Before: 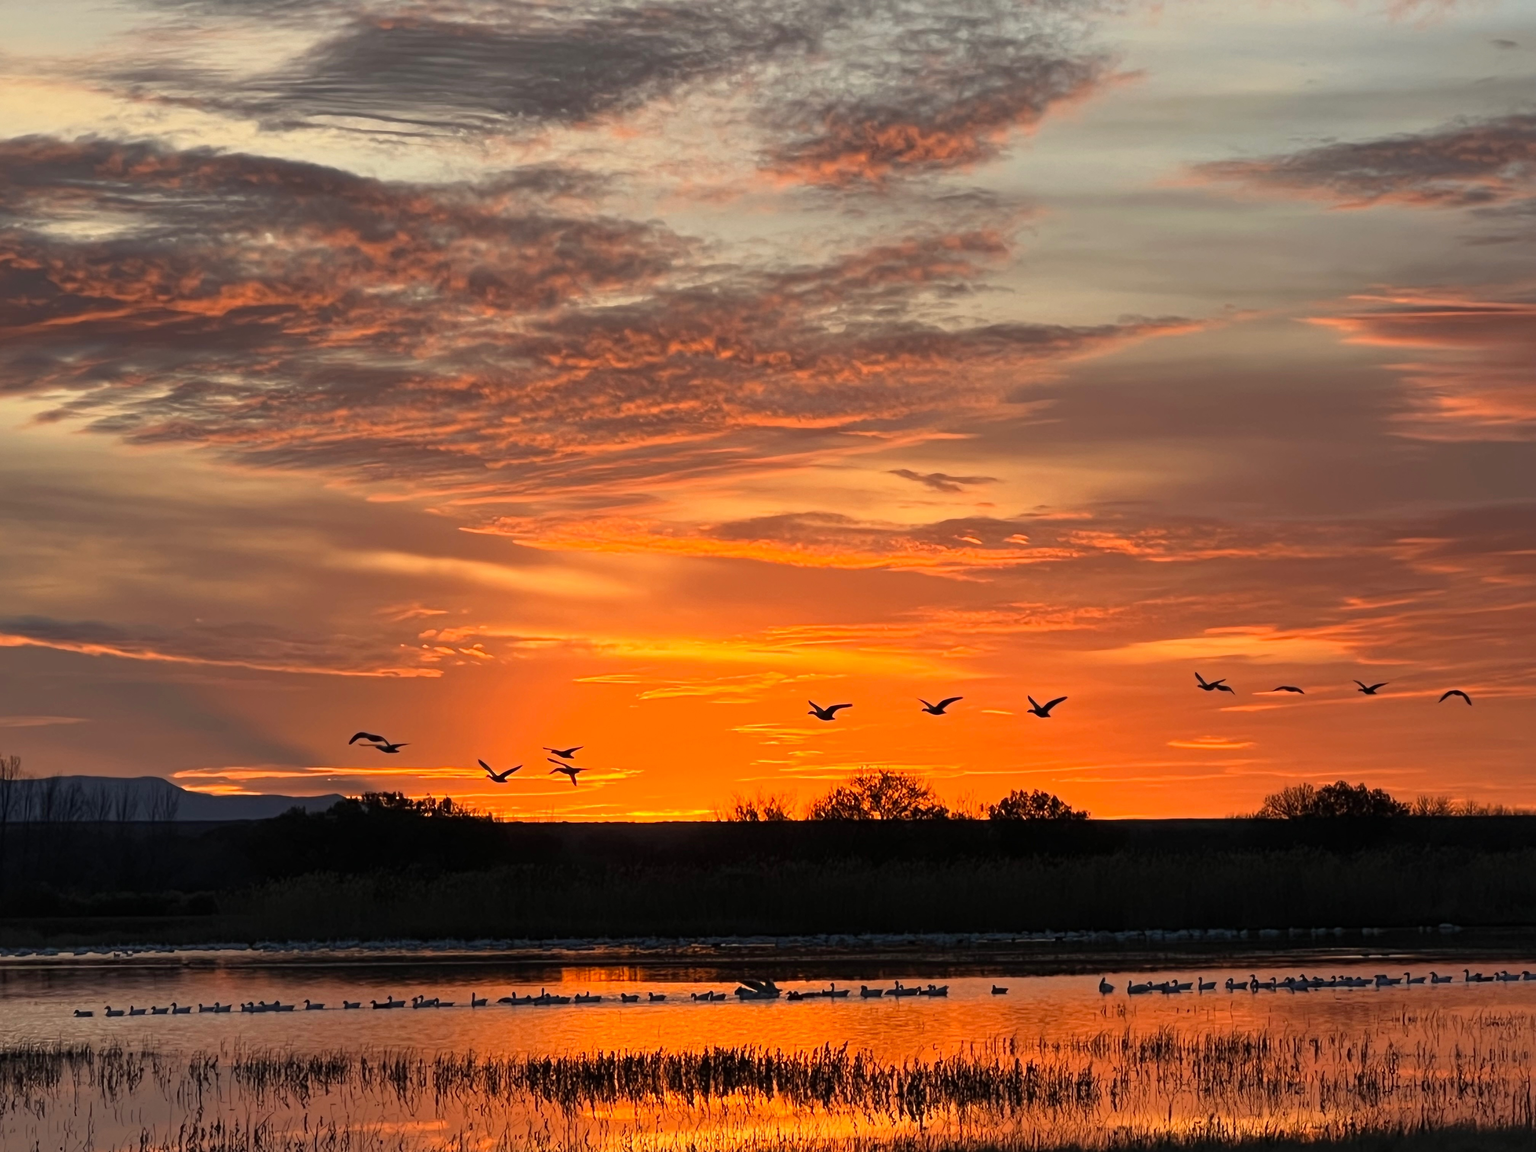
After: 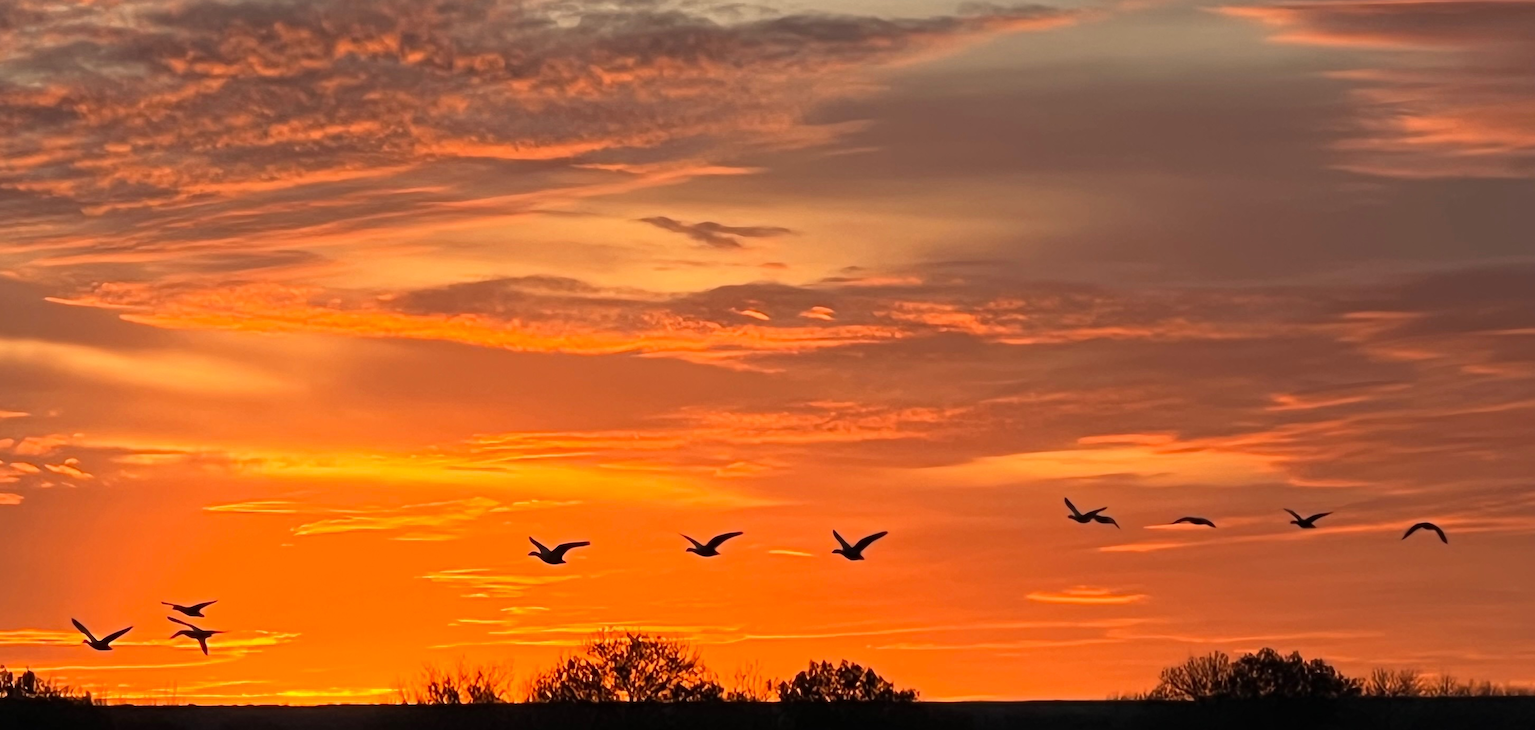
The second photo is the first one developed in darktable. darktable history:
crop and rotate: left 27.8%, top 27.188%, bottom 27.027%
